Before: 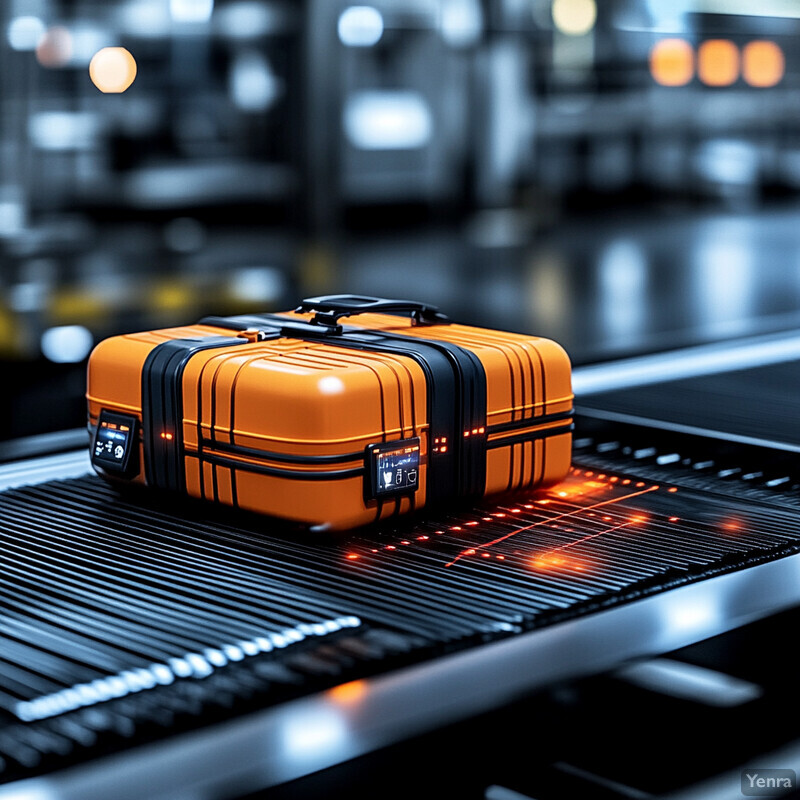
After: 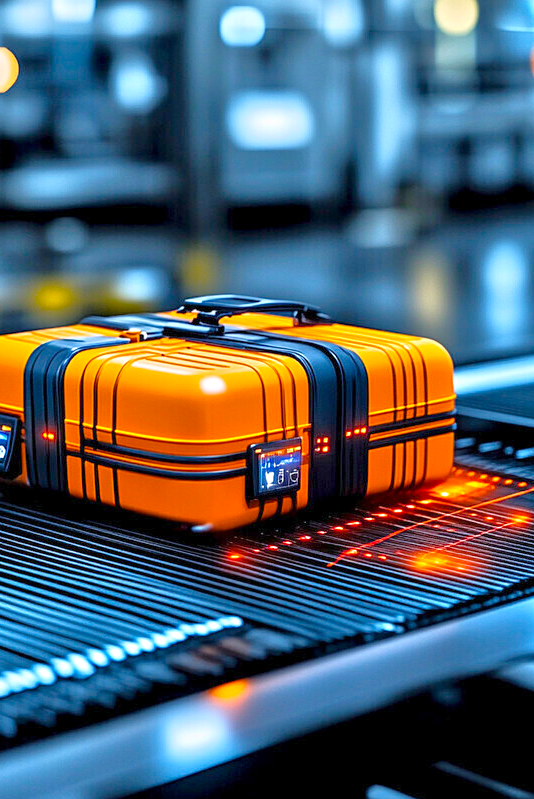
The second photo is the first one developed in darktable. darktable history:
tone equalizer: -8 EV 1.98 EV, -7 EV 1.99 EV, -6 EV 1.96 EV, -5 EV 1.97 EV, -4 EV 1.98 EV, -3 EV 1.48 EV, -2 EV 0.979 EV, -1 EV 0.508 EV
color balance rgb: shadows lift › chroma 3.297%, shadows lift › hue 241.8°, linear chroma grading › global chroma 32.76%, perceptual saturation grading › global saturation 11.591%, global vibrance 14.501%
crop and rotate: left 14.912%, right 18.254%
